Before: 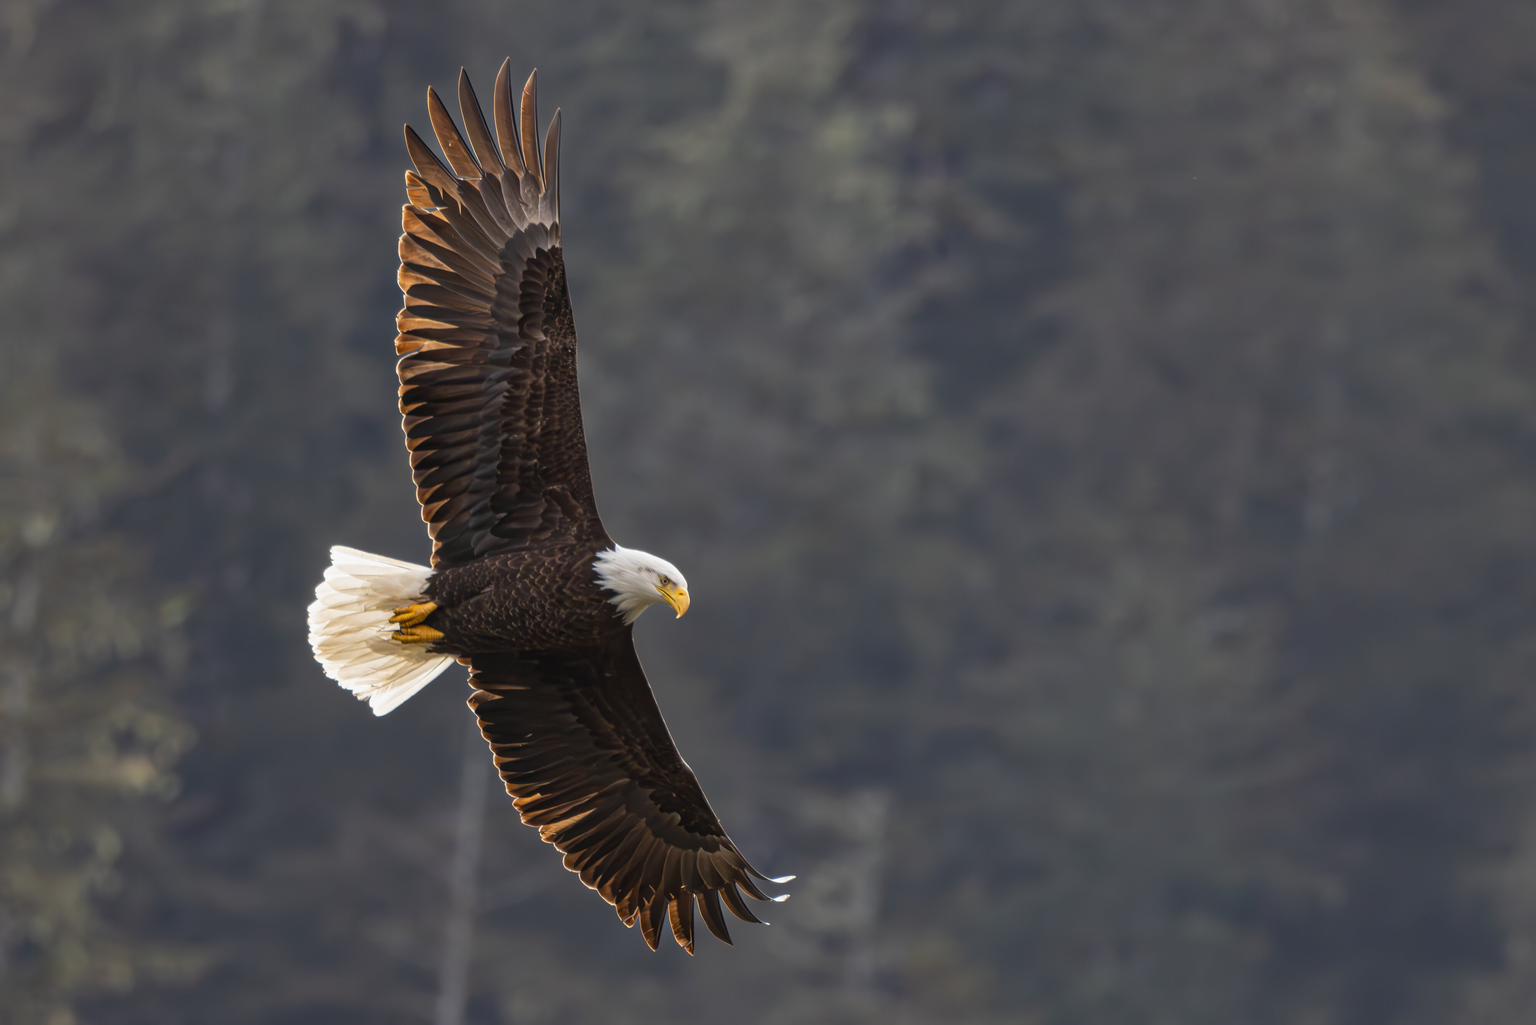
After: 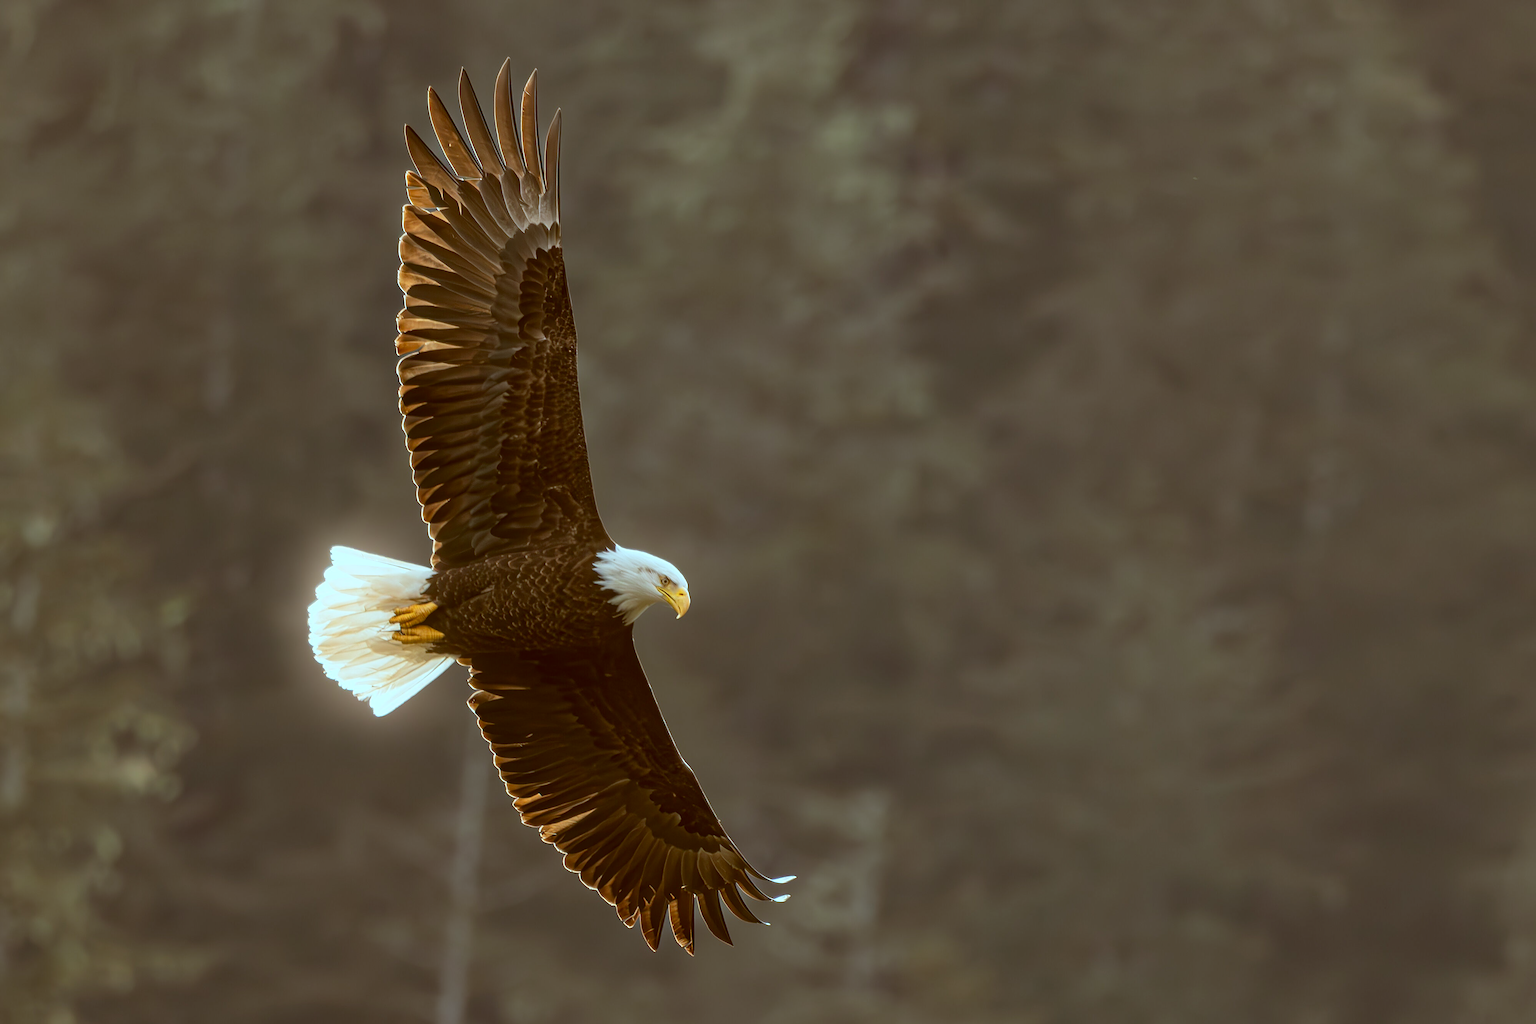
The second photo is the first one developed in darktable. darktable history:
sharpen: on, module defaults
color correction: highlights a* -14.62, highlights b* -16.22, shadows a* 10.12, shadows b* 29.4
bloom: size 16%, threshold 98%, strength 20%
